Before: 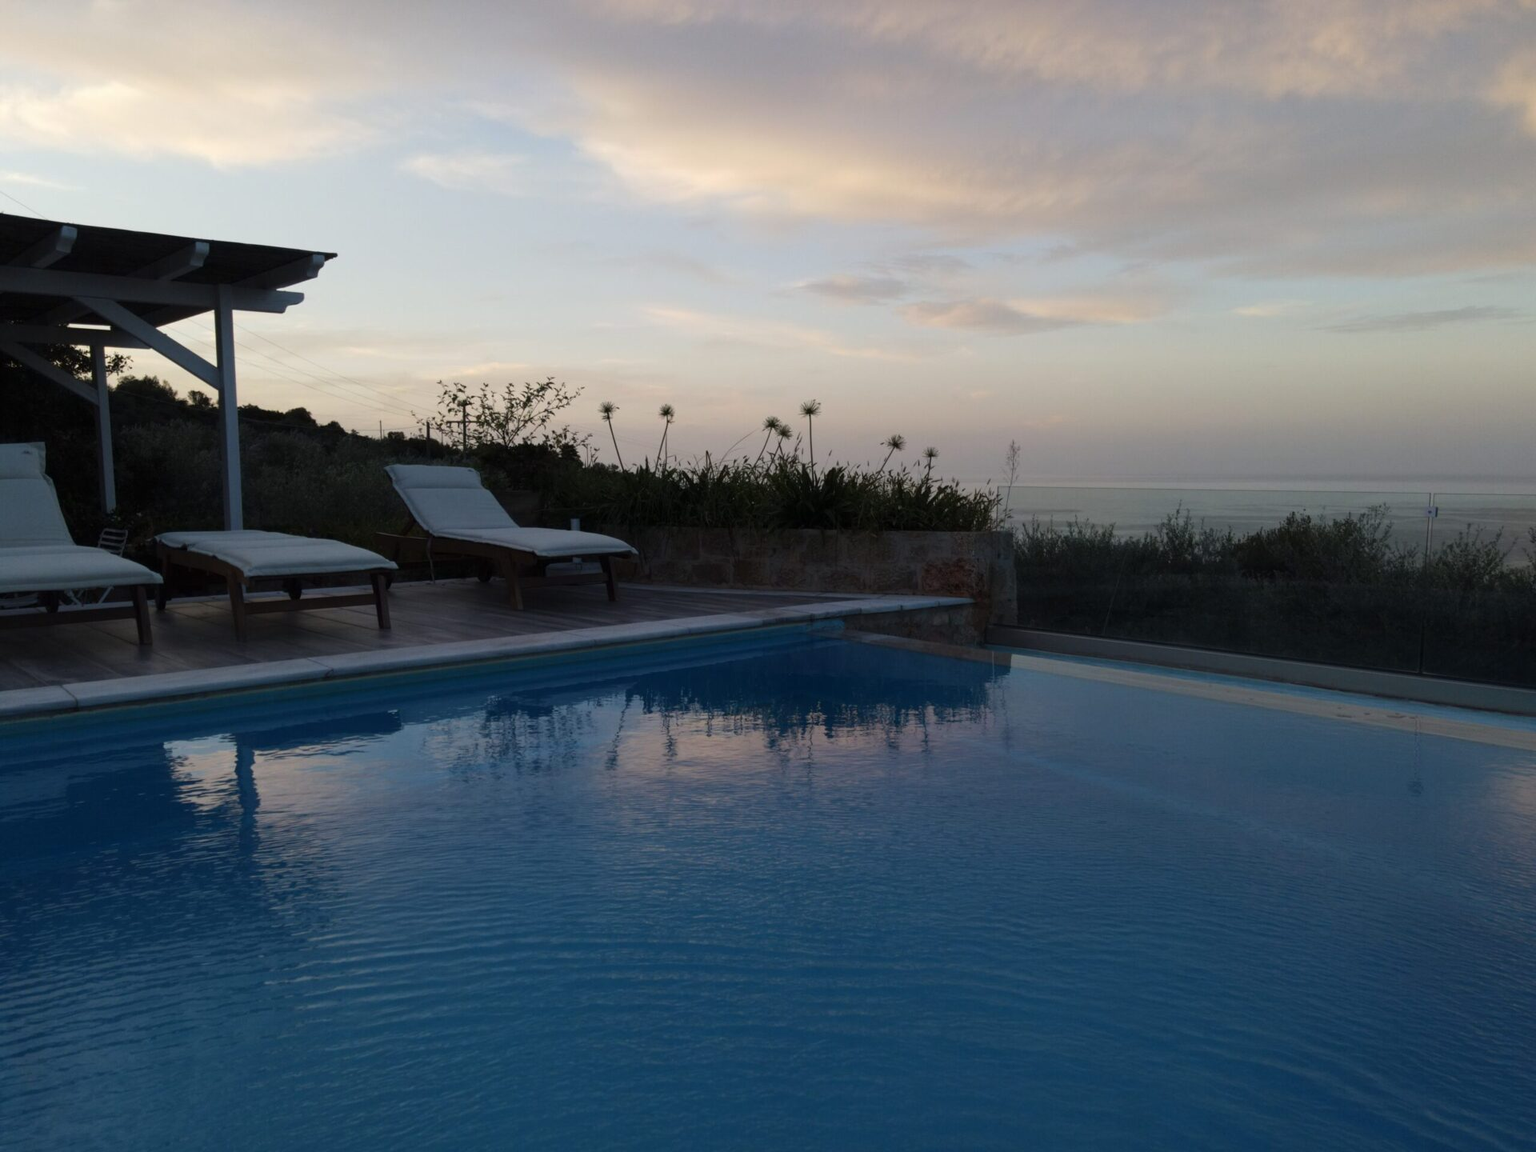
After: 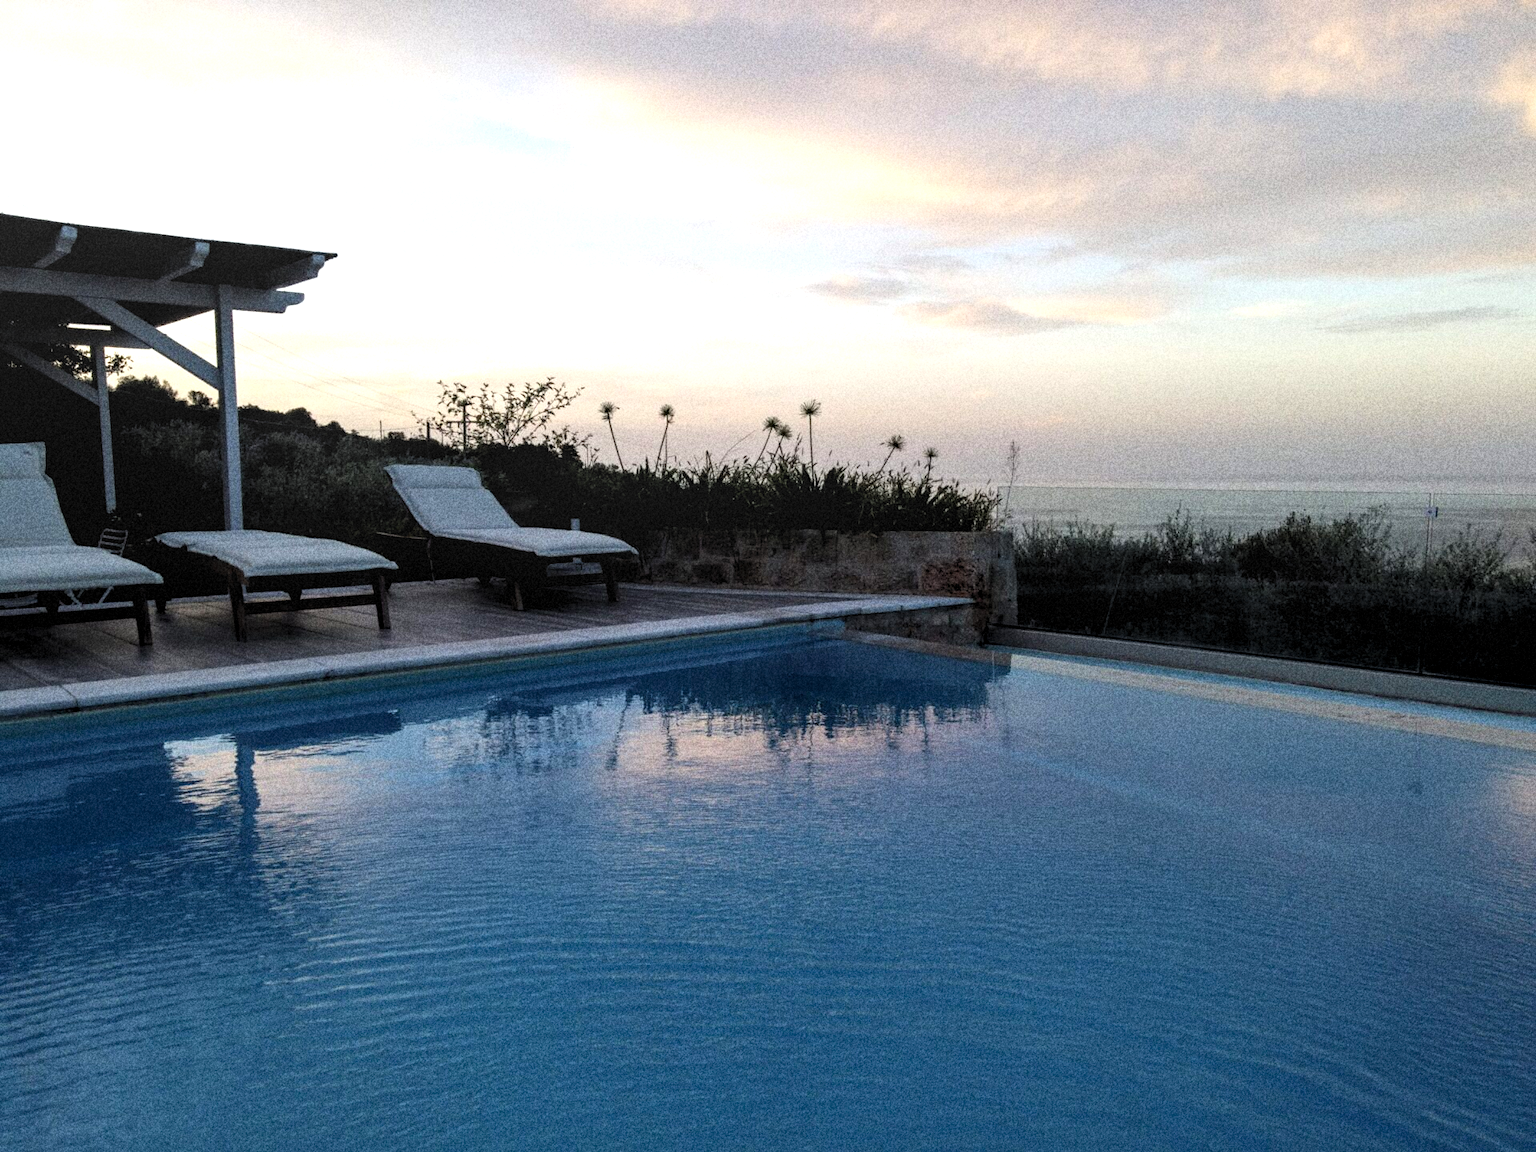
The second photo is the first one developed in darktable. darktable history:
rgb levels: levels [[0.01, 0.419, 0.839], [0, 0.5, 1], [0, 0.5, 1]]
grain: coarseness 14.49 ISO, strength 48.04%, mid-tones bias 35%
exposure: black level correction 0, exposure 0.7 EV, compensate exposure bias true, compensate highlight preservation false
local contrast: on, module defaults
